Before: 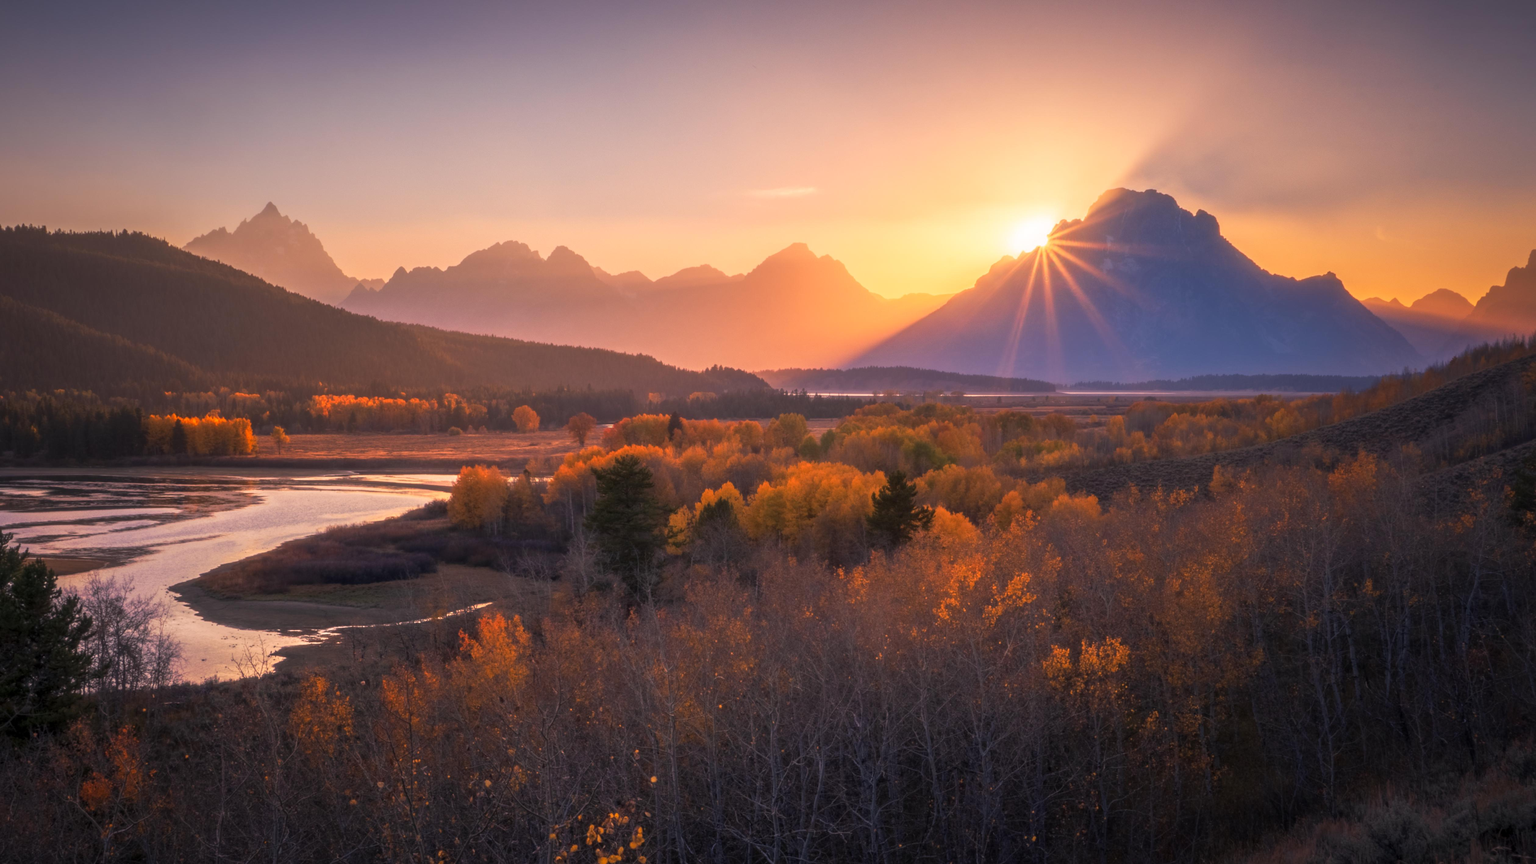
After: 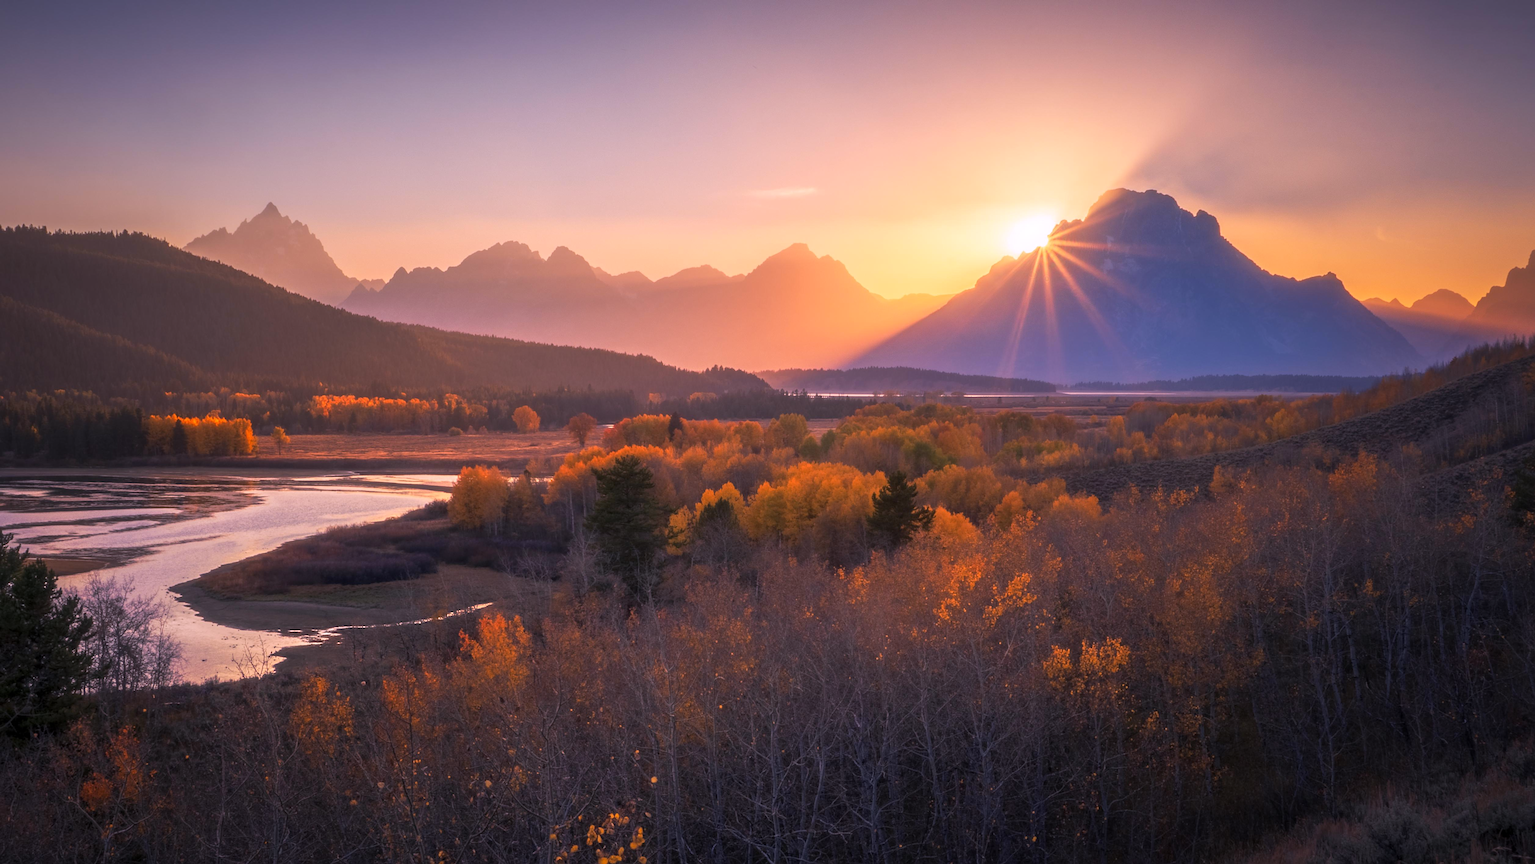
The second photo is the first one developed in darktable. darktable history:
sharpen: on, module defaults
white balance: red 1.004, blue 1.096
